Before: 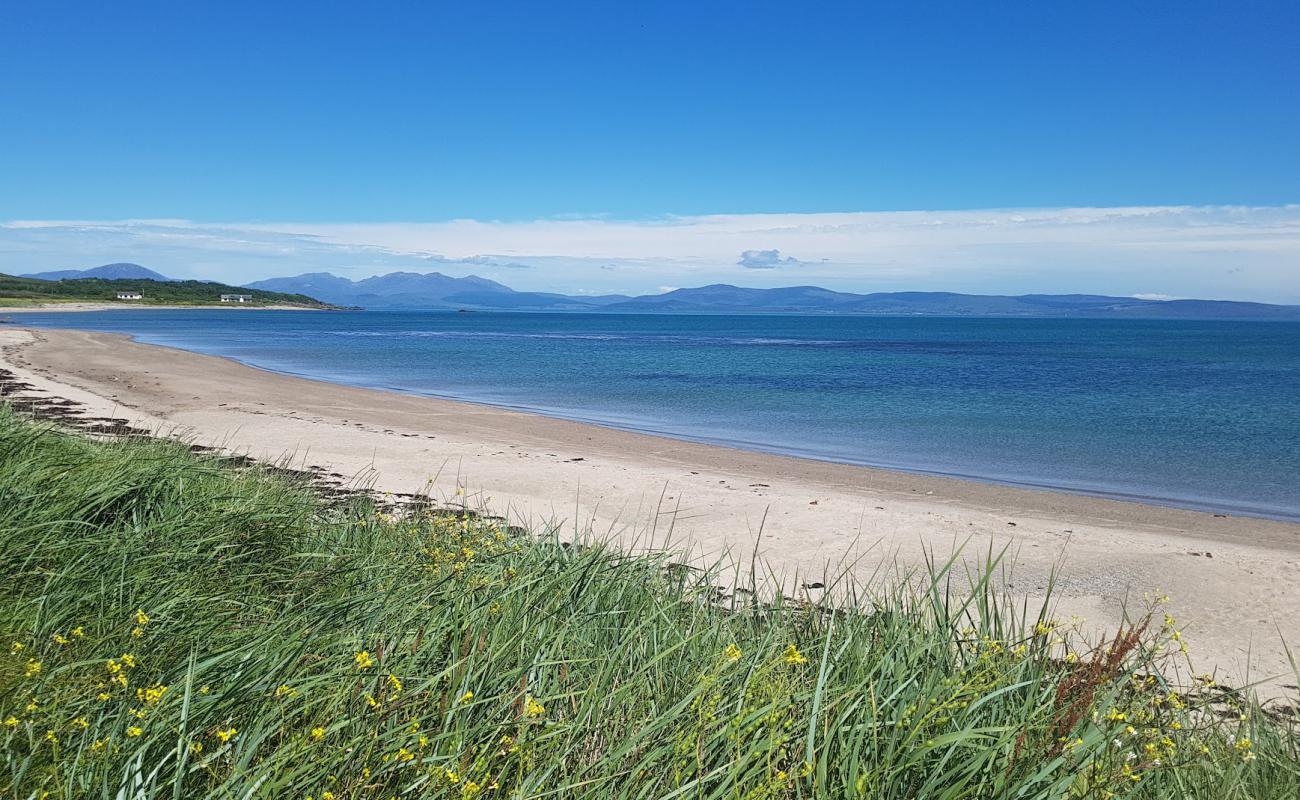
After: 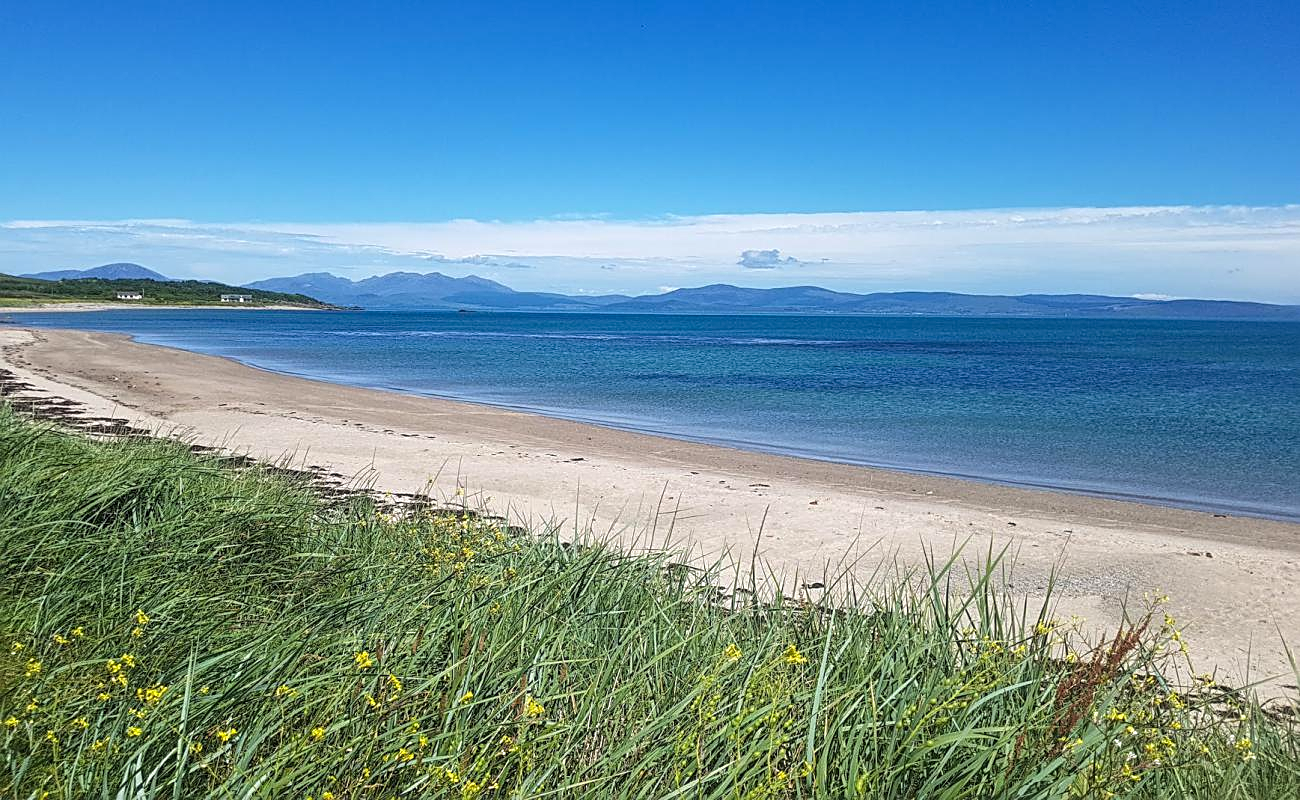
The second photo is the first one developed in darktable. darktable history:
color balance rgb: perceptual saturation grading › global saturation 0.456%, global vibrance 20%
local contrast: on, module defaults
sharpen: on, module defaults
exposure: black level correction -0.004, exposure 0.057 EV, compensate exposure bias true, compensate highlight preservation false
